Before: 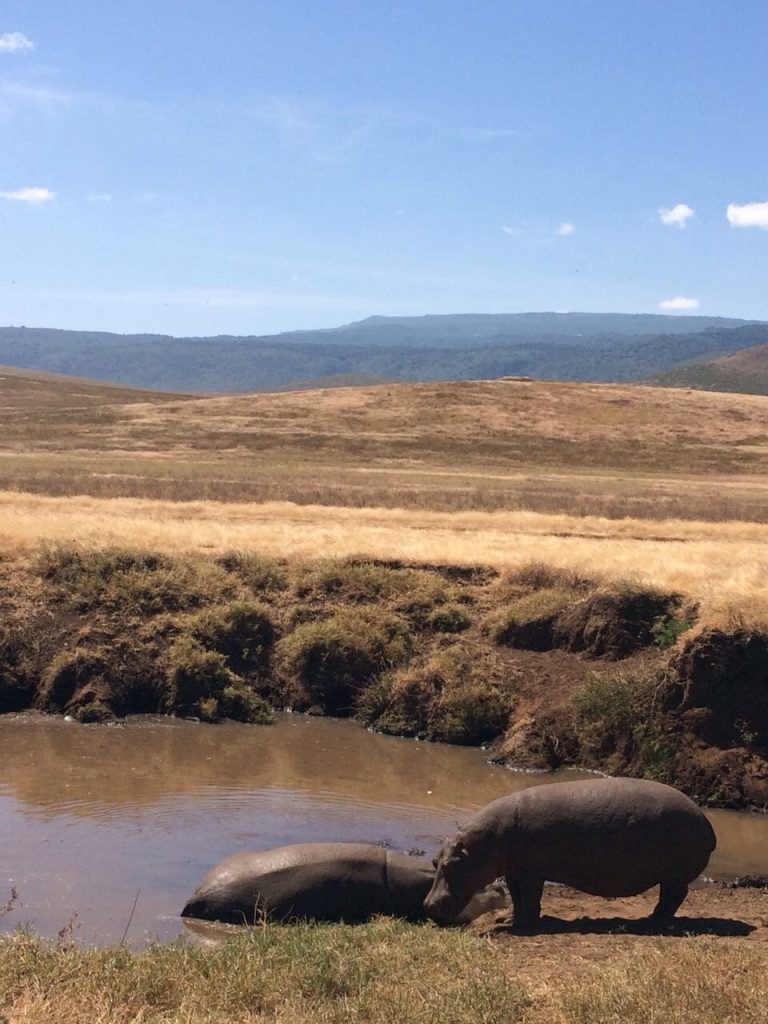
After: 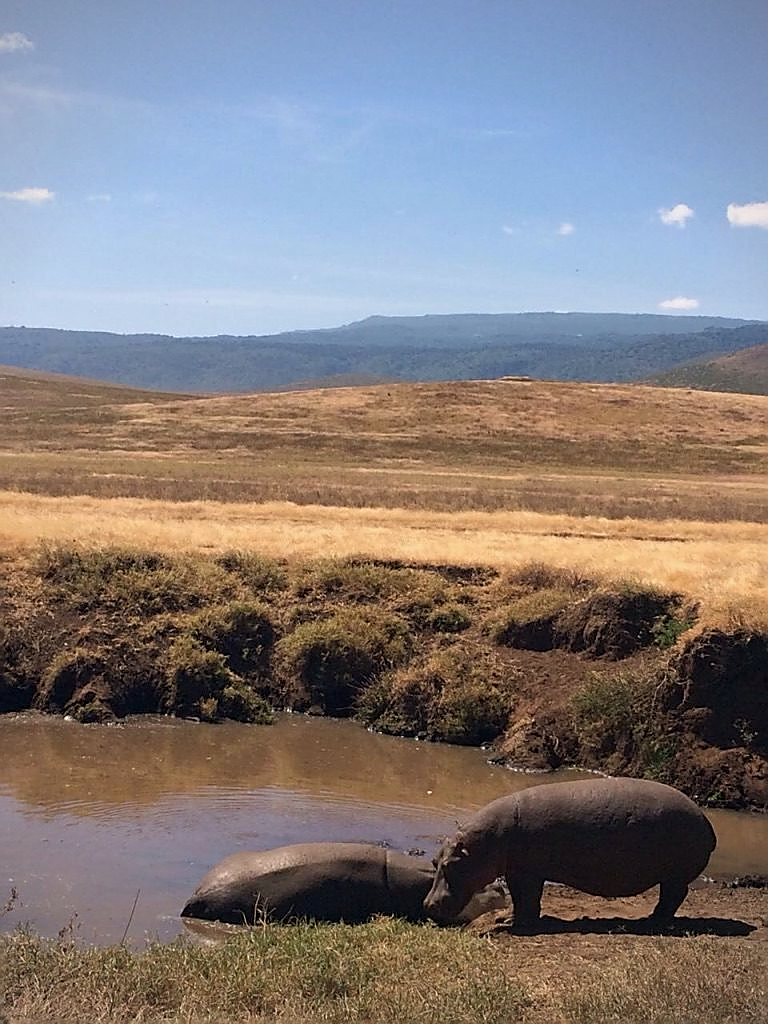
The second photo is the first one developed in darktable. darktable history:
vignetting: fall-off radius 60.95%
exposure: black level correction 0.002, exposure -0.107 EV, compensate exposure bias true, compensate highlight preservation false
color balance rgb: highlights gain › chroma 1.098%, highlights gain › hue 60.25°, shadows fall-off 101.425%, perceptual saturation grading › global saturation -0.003%, mask middle-gray fulcrum 21.94%, global vibrance 20%
sharpen: radius 1.39, amount 1.247, threshold 0.781
shadows and highlights: shadows 25.18, highlights -25
